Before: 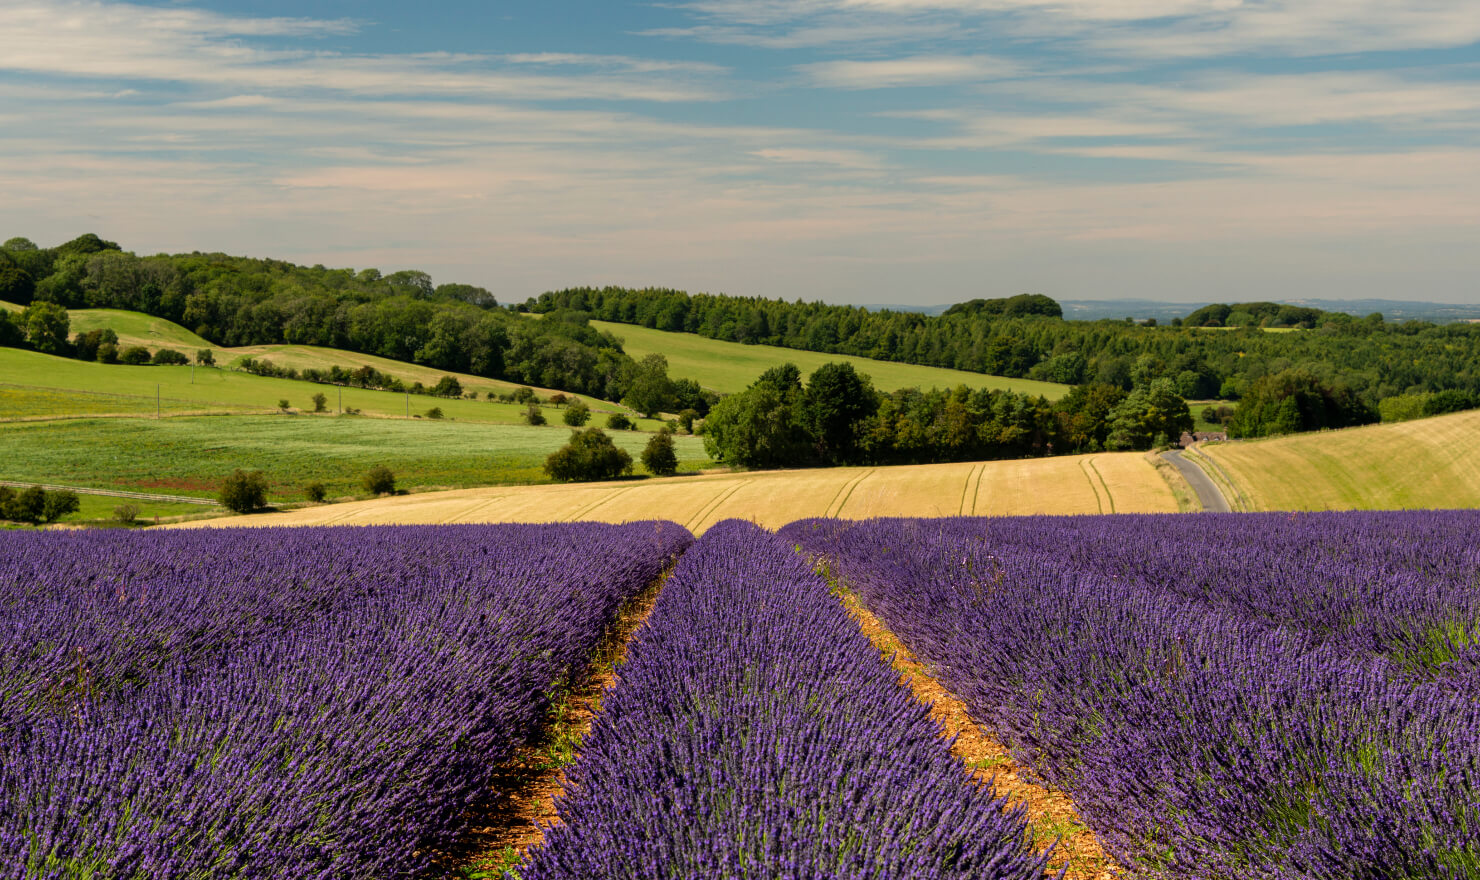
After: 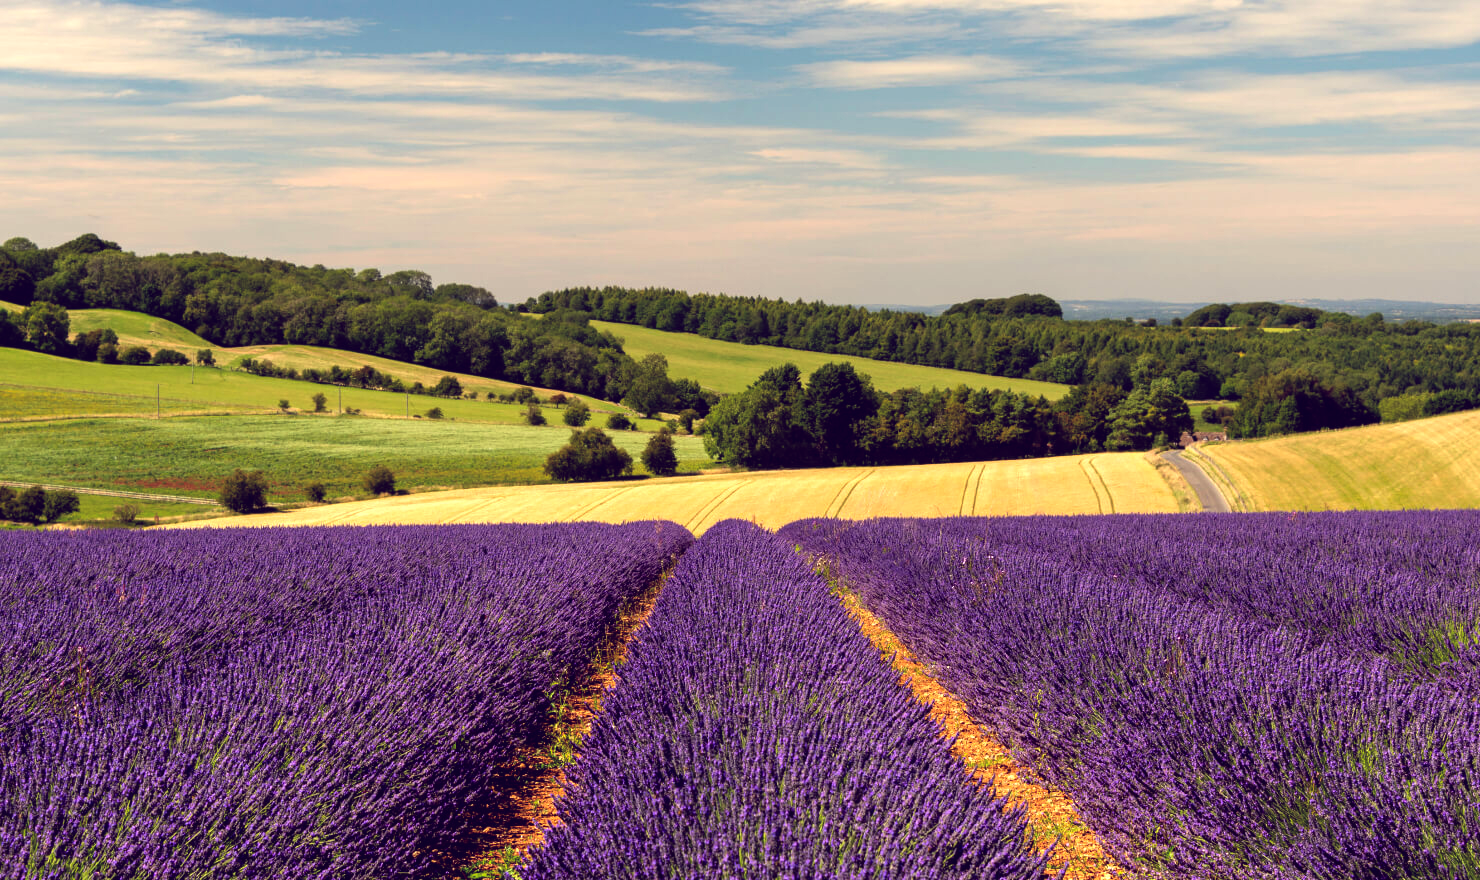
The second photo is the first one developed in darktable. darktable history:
exposure: exposure 0.3 EV, compensate highlight preservation false
color balance: lift [1.001, 0.997, 0.99, 1.01], gamma [1.007, 1, 0.975, 1.025], gain [1, 1.065, 1.052, 0.935], contrast 13.25%
